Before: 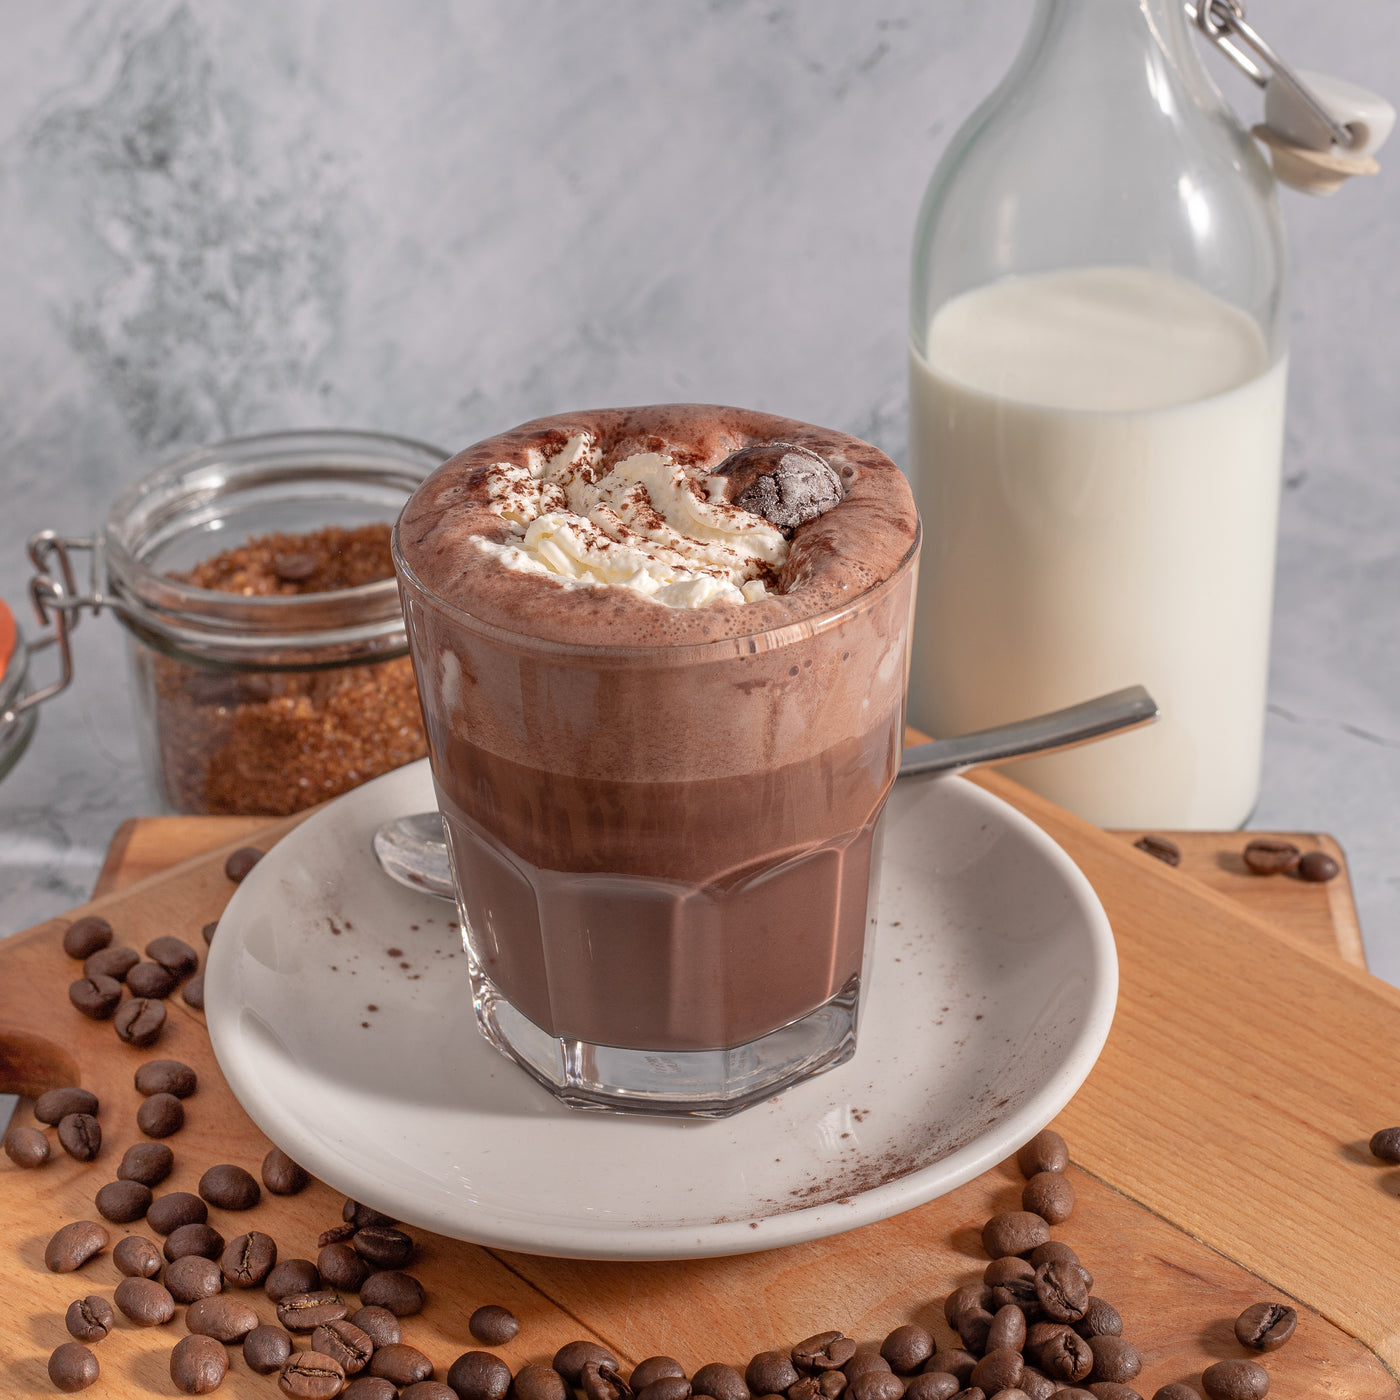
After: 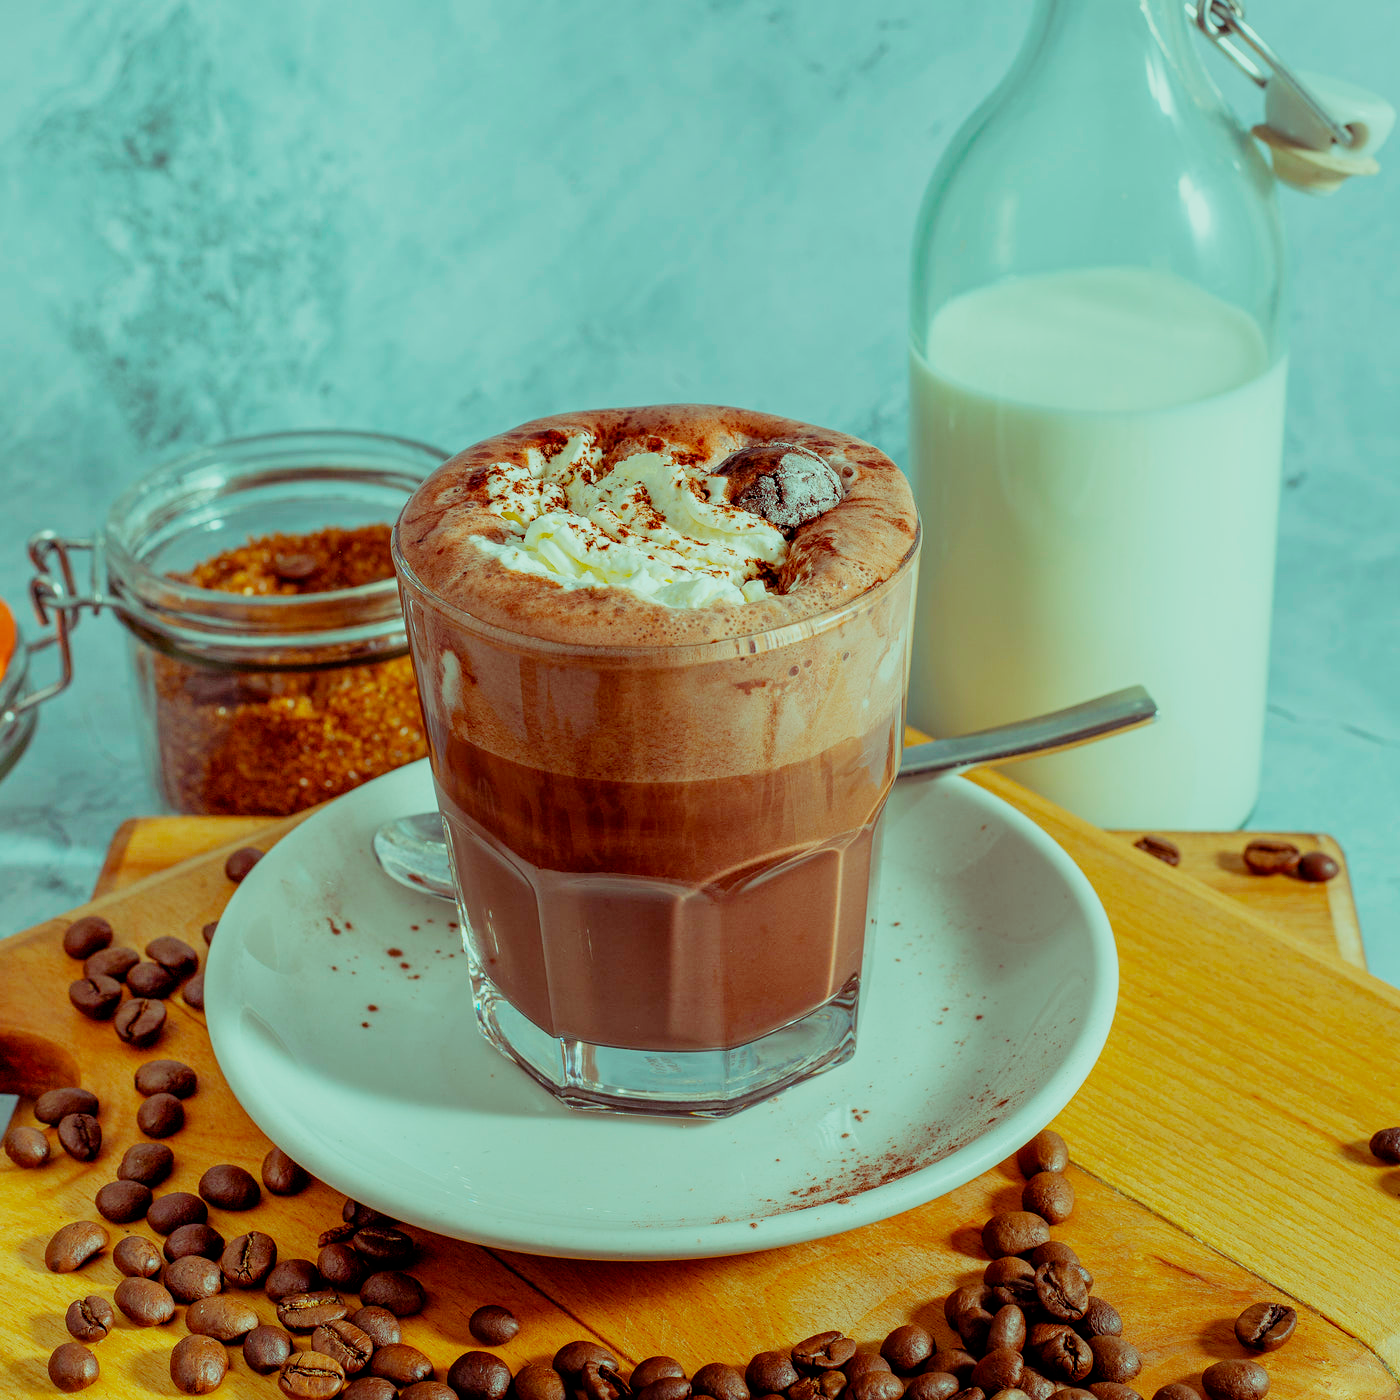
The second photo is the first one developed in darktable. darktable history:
color balance rgb: shadows lift › chroma 3.348%, shadows lift › hue 280.77°, highlights gain › luminance 19.762%, highlights gain › chroma 13.109%, highlights gain › hue 176.83°, linear chroma grading › global chroma 14.613%, perceptual saturation grading › global saturation 30.484%, global vibrance 15.165%
color correction: highlights a* 14.64, highlights b* 4.84
filmic rgb: middle gray luminance 28.83%, black relative exposure -10.24 EV, white relative exposure 5.51 EV, threshold 5.98 EV, target black luminance 0%, hardness 3.95, latitude 1.69%, contrast 1.132, highlights saturation mix 4.28%, shadows ↔ highlights balance 14.55%, preserve chrominance no, color science v5 (2021), enable highlight reconstruction true
